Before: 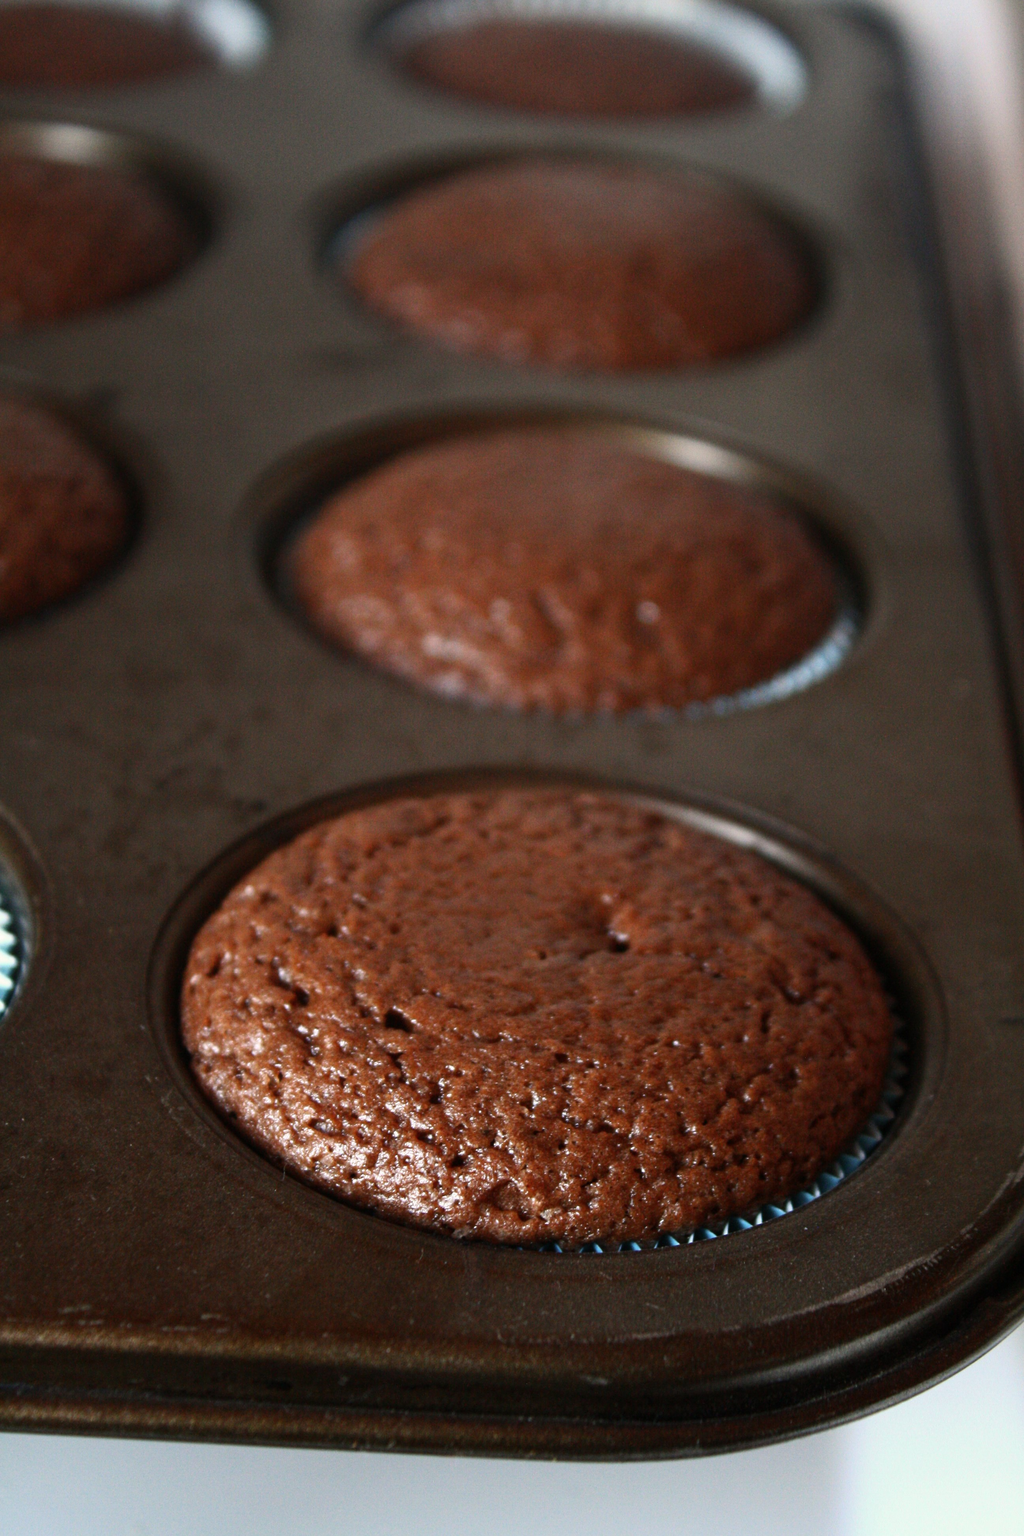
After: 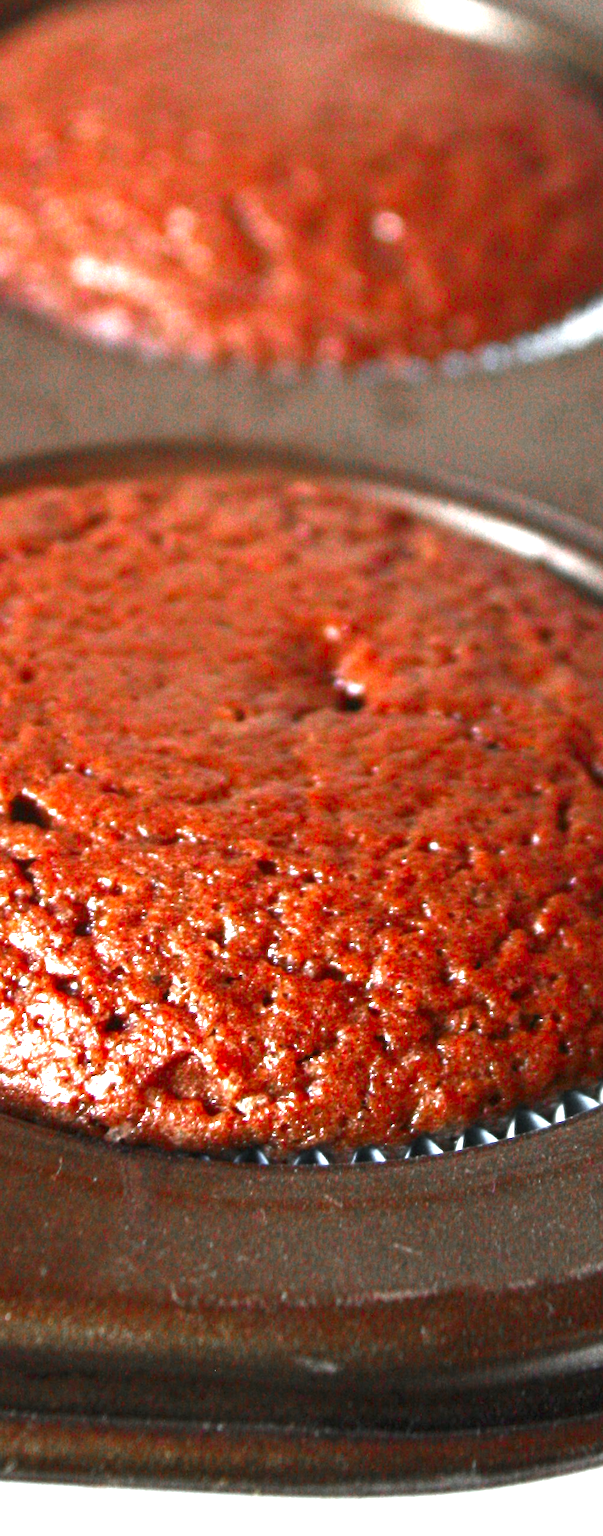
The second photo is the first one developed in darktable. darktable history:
rotate and perspective: rotation 0.215°, lens shift (vertical) -0.139, crop left 0.069, crop right 0.939, crop top 0.002, crop bottom 0.996
color zones: curves: ch0 [(0, 0.48) (0.209, 0.398) (0.305, 0.332) (0.429, 0.493) (0.571, 0.5) (0.714, 0.5) (0.857, 0.5) (1, 0.48)]; ch1 [(0, 0.736) (0.143, 0.625) (0.225, 0.371) (0.429, 0.256) (0.571, 0.241) (0.714, 0.213) (0.857, 0.48) (1, 0.736)]; ch2 [(0, 0.448) (0.143, 0.498) (0.286, 0.5) (0.429, 0.5) (0.571, 0.5) (0.714, 0.5) (0.857, 0.5) (1, 0.448)]
crop: left 35.432%, top 26.233%, right 20.145%, bottom 3.432%
exposure: exposure 2.003 EV, compensate highlight preservation false
